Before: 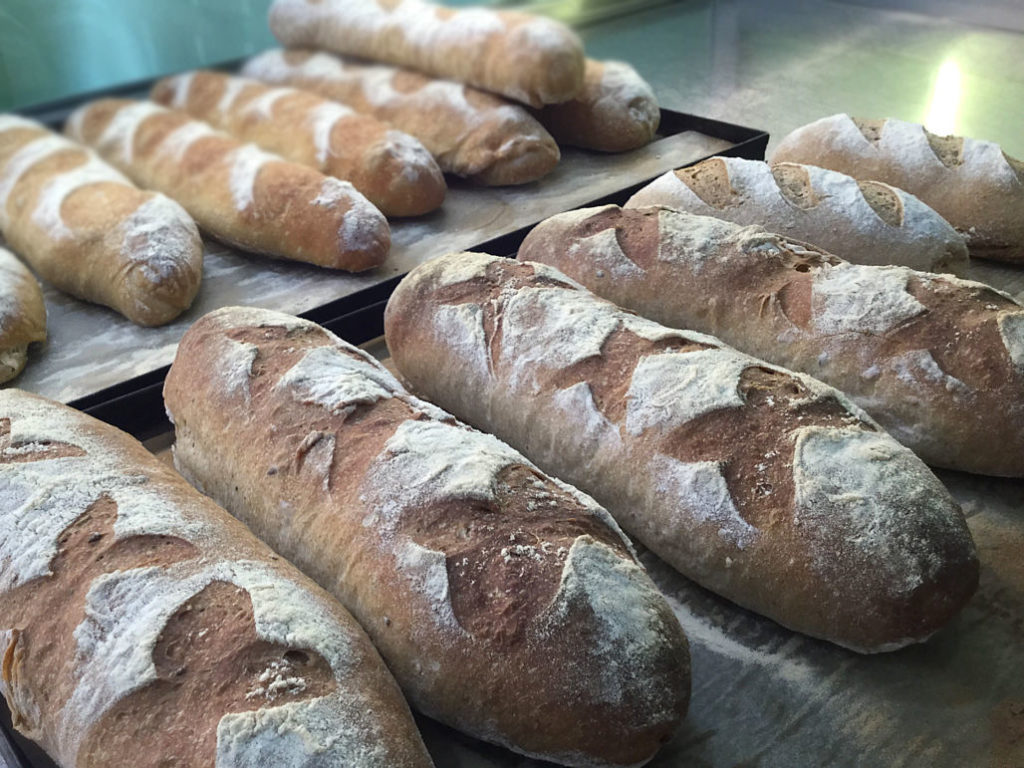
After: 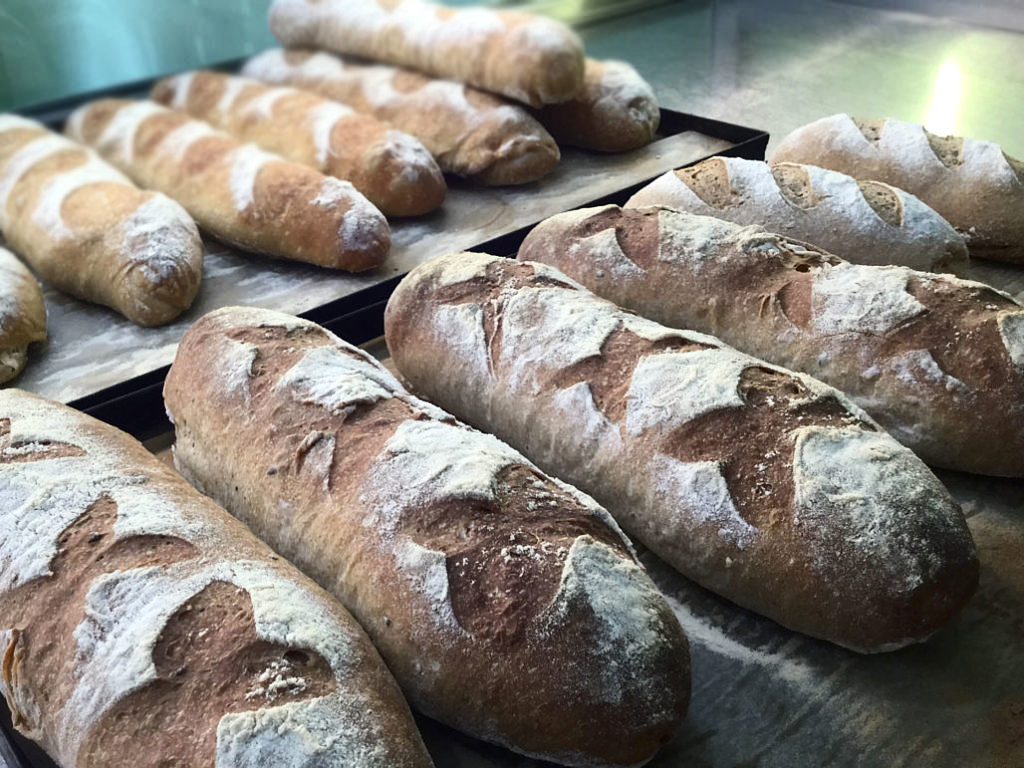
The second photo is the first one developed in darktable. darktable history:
contrast brightness saturation: contrast 0.22
levels: levels [0, 0.498, 0.996]
